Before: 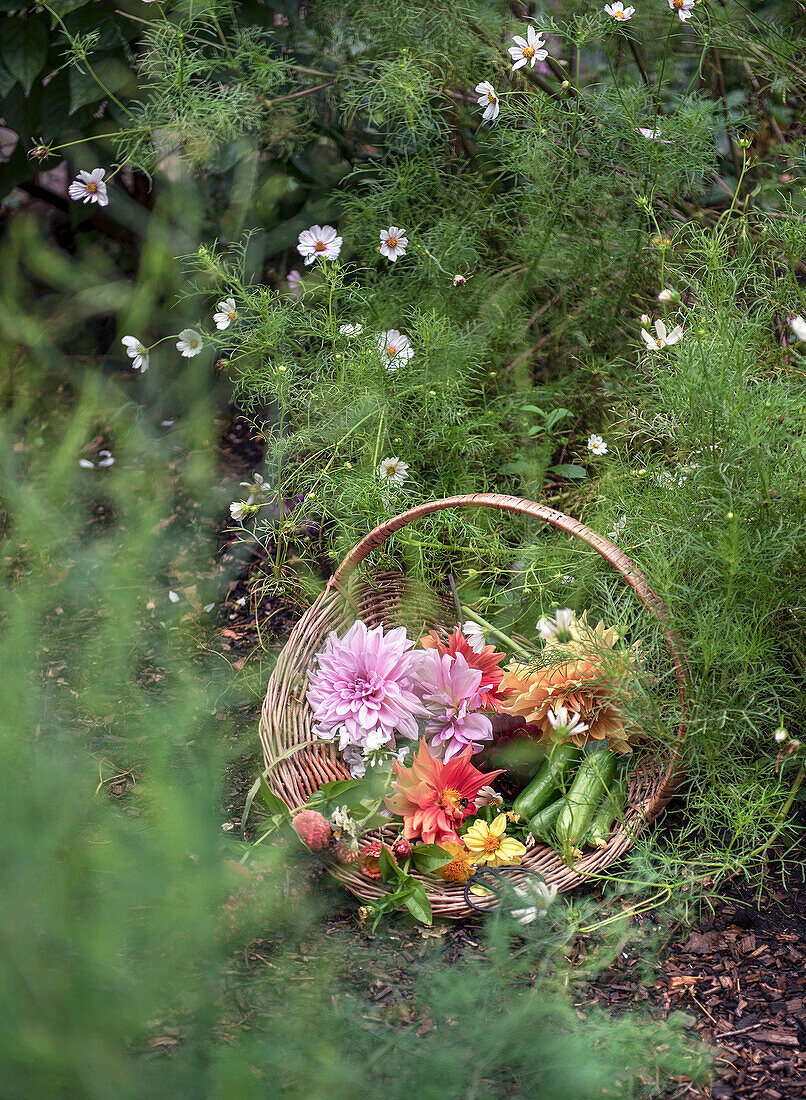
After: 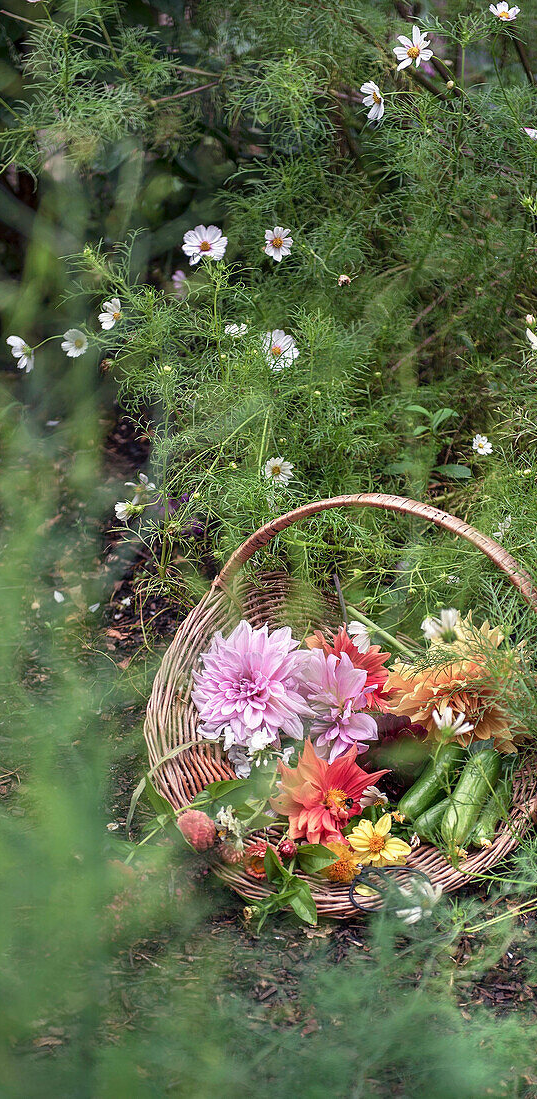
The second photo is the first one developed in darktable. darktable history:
crop and rotate: left 14.364%, right 18.936%
